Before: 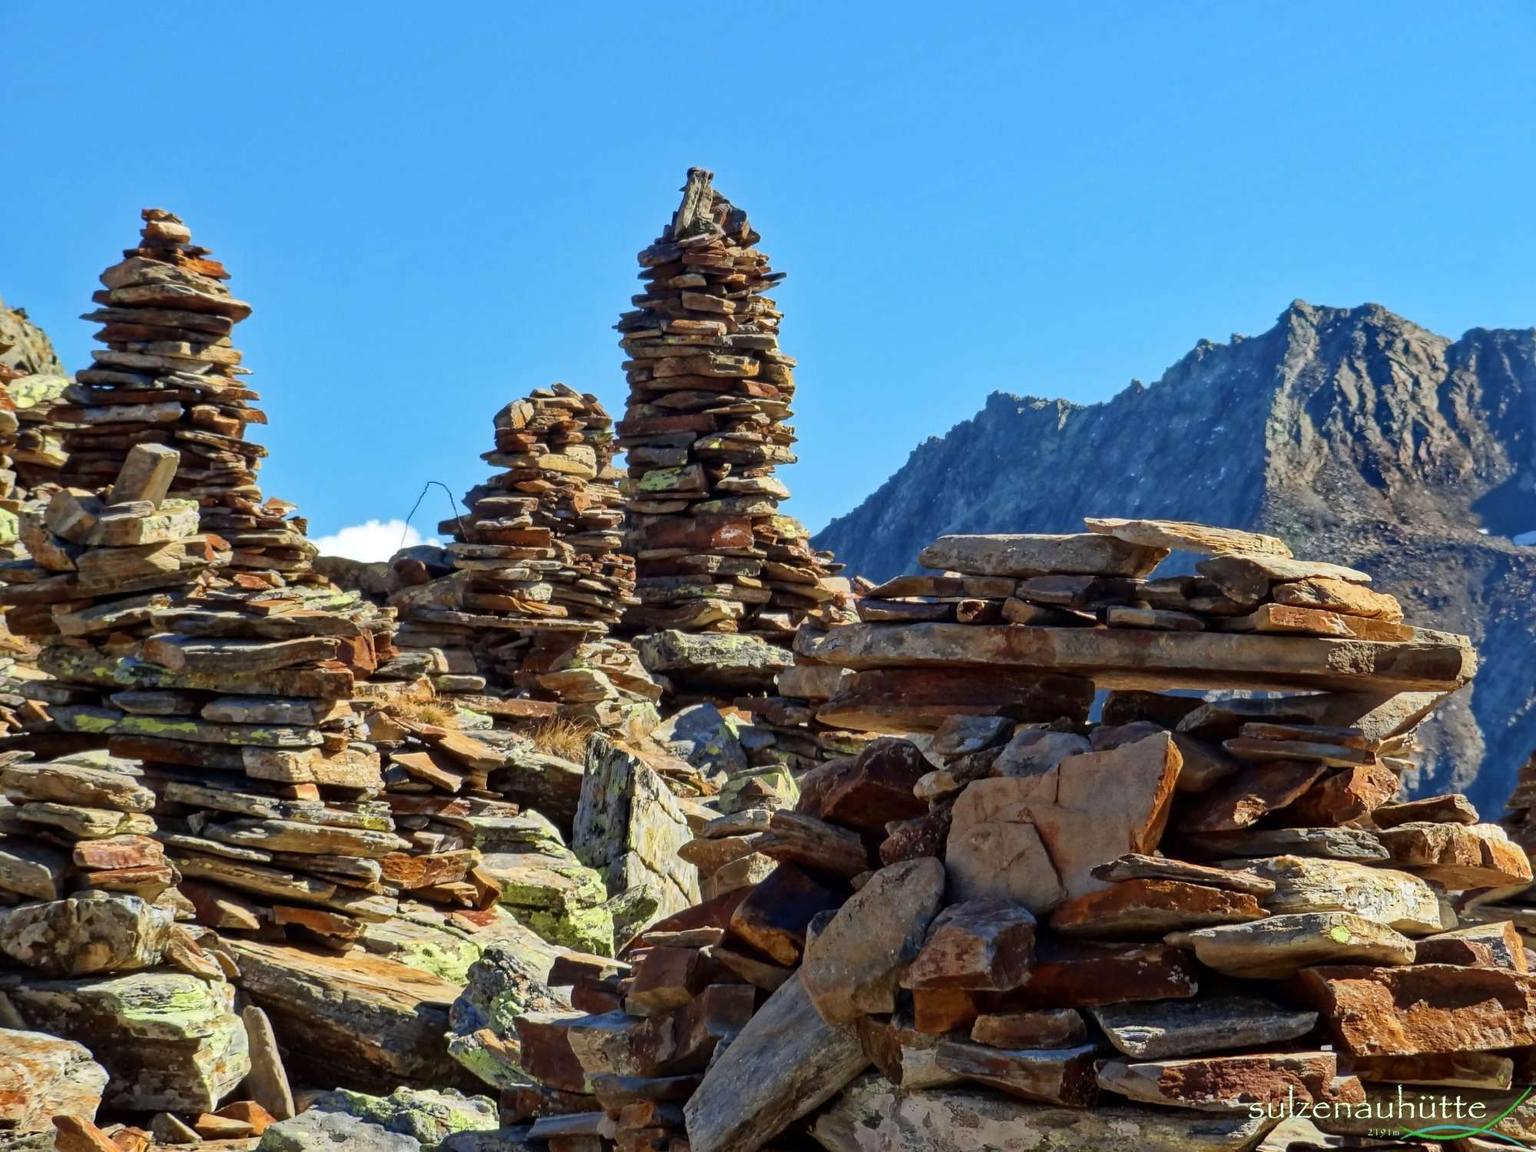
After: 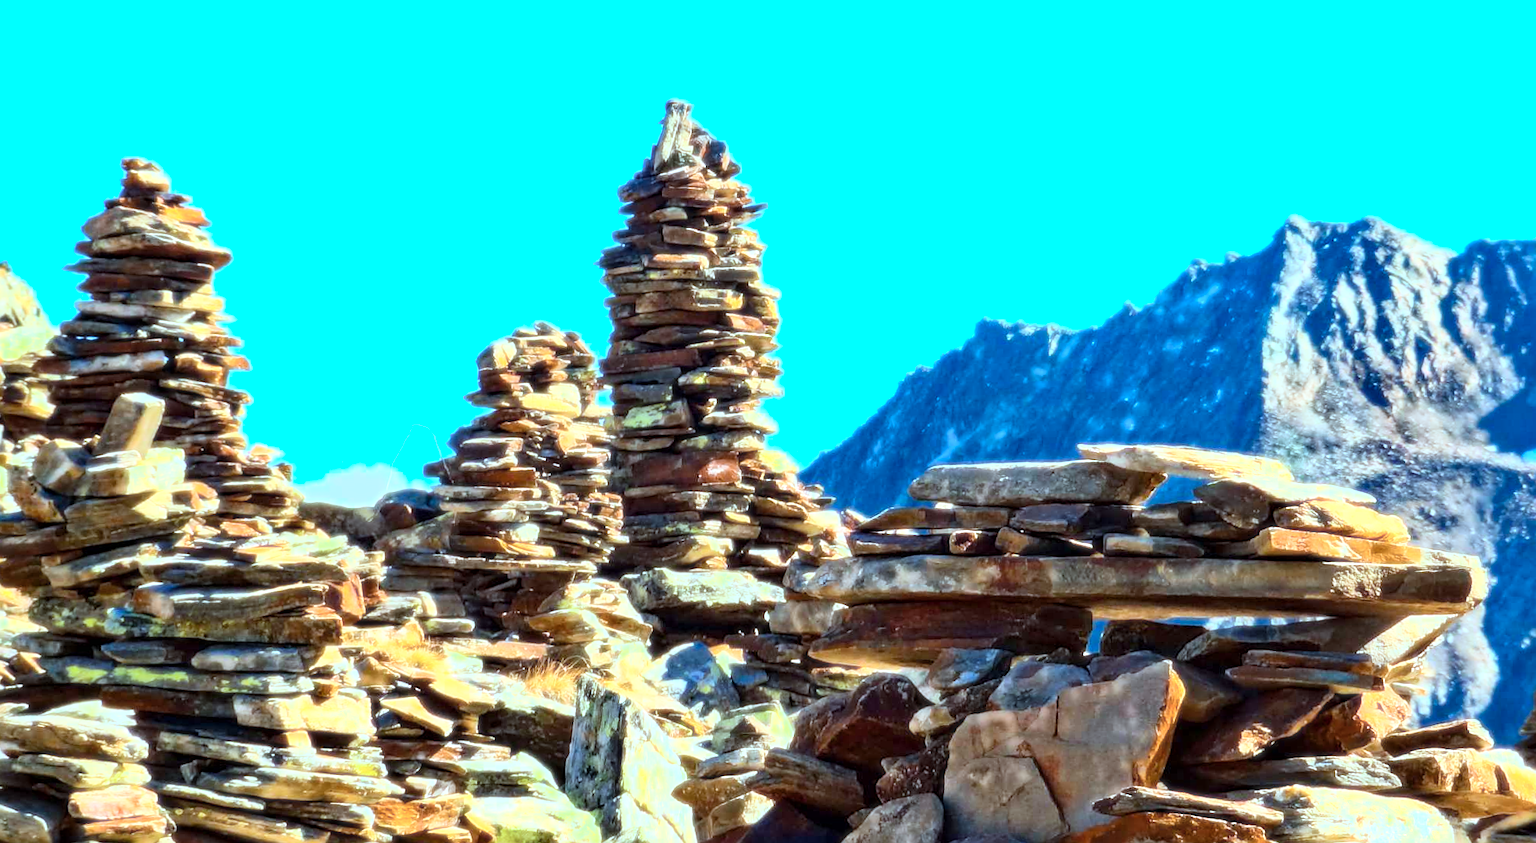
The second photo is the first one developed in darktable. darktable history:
color balance rgb: perceptual saturation grading › global saturation 20%, global vibrance 20%
sharpen: on, module defaults
color correction: highlights a* -11.71, highlights b* -15.58
crop: top 3.857%, bottom 21.132%
bloom: size 0%, threshold 54.82%, strength 8.31%
rotate and perspective: rotation -1.32°, lens shift (horizontal) -0.031, crop left 0.015, crop right 0.985, crop top 0.047, crop bottom 0.982
exposure: exposure 0.74 EV, compensate highlight preservation false
